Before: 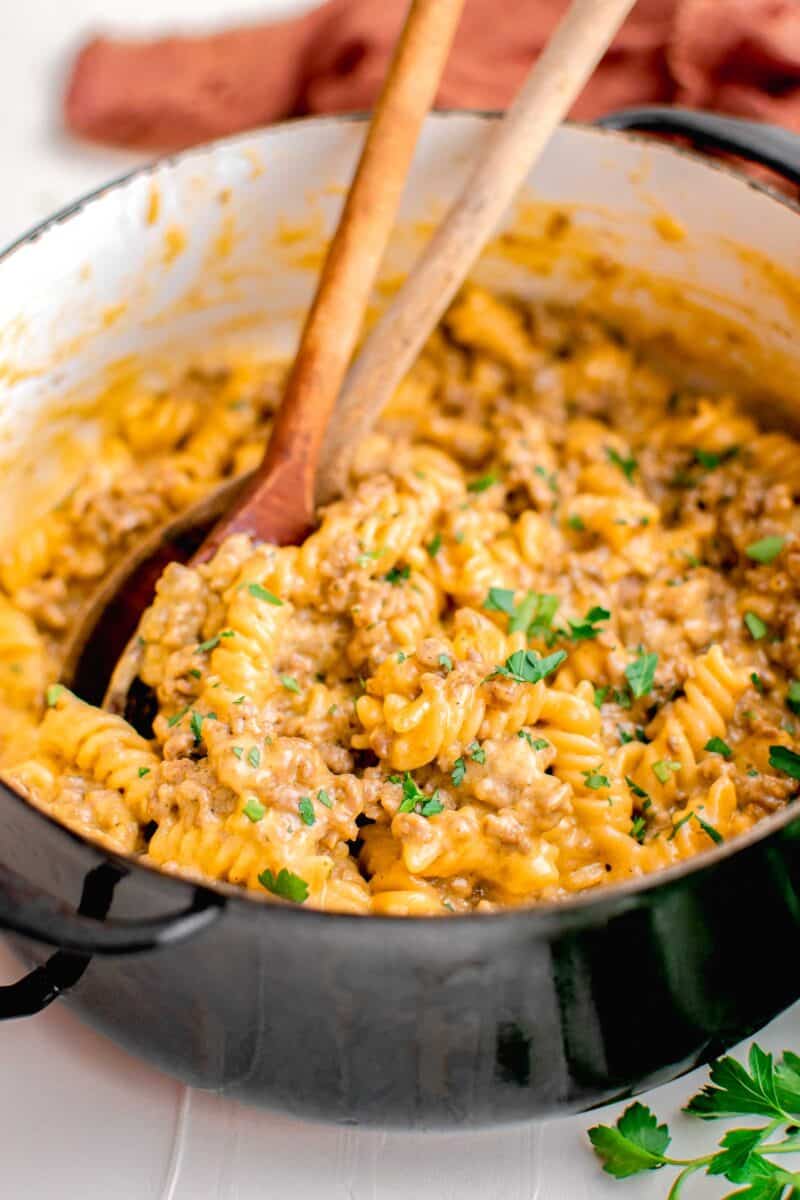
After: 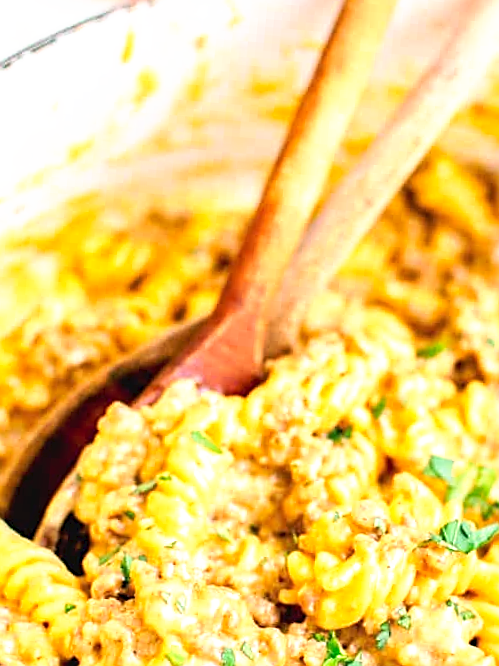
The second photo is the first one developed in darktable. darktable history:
tone curve: curves: ch0 [(0, 0) (0.003, 0.032) (0.011, 0.036) (0.025, 0.049) (0.044, 0.075) (0.069, 0.112) (0.1, 0.151) (0.136, 0.197) (0.177, 0.241) (0.224, 0.295) (0.277, 0.355) (0.335, 0.429) (0.399, 0.512) (0.468, 0.607) (0.543, 0.702) (0.623, 0.796) (0.709, 0.903) (0.801, 0.987) (0.898, 0.997) (1, 1)], preserve colors none
crop and rotate: angle -4.99°, left 2.122%, top 6.945%, right 27.566%, bottom 30.519%
sharpen: on, module defaults
